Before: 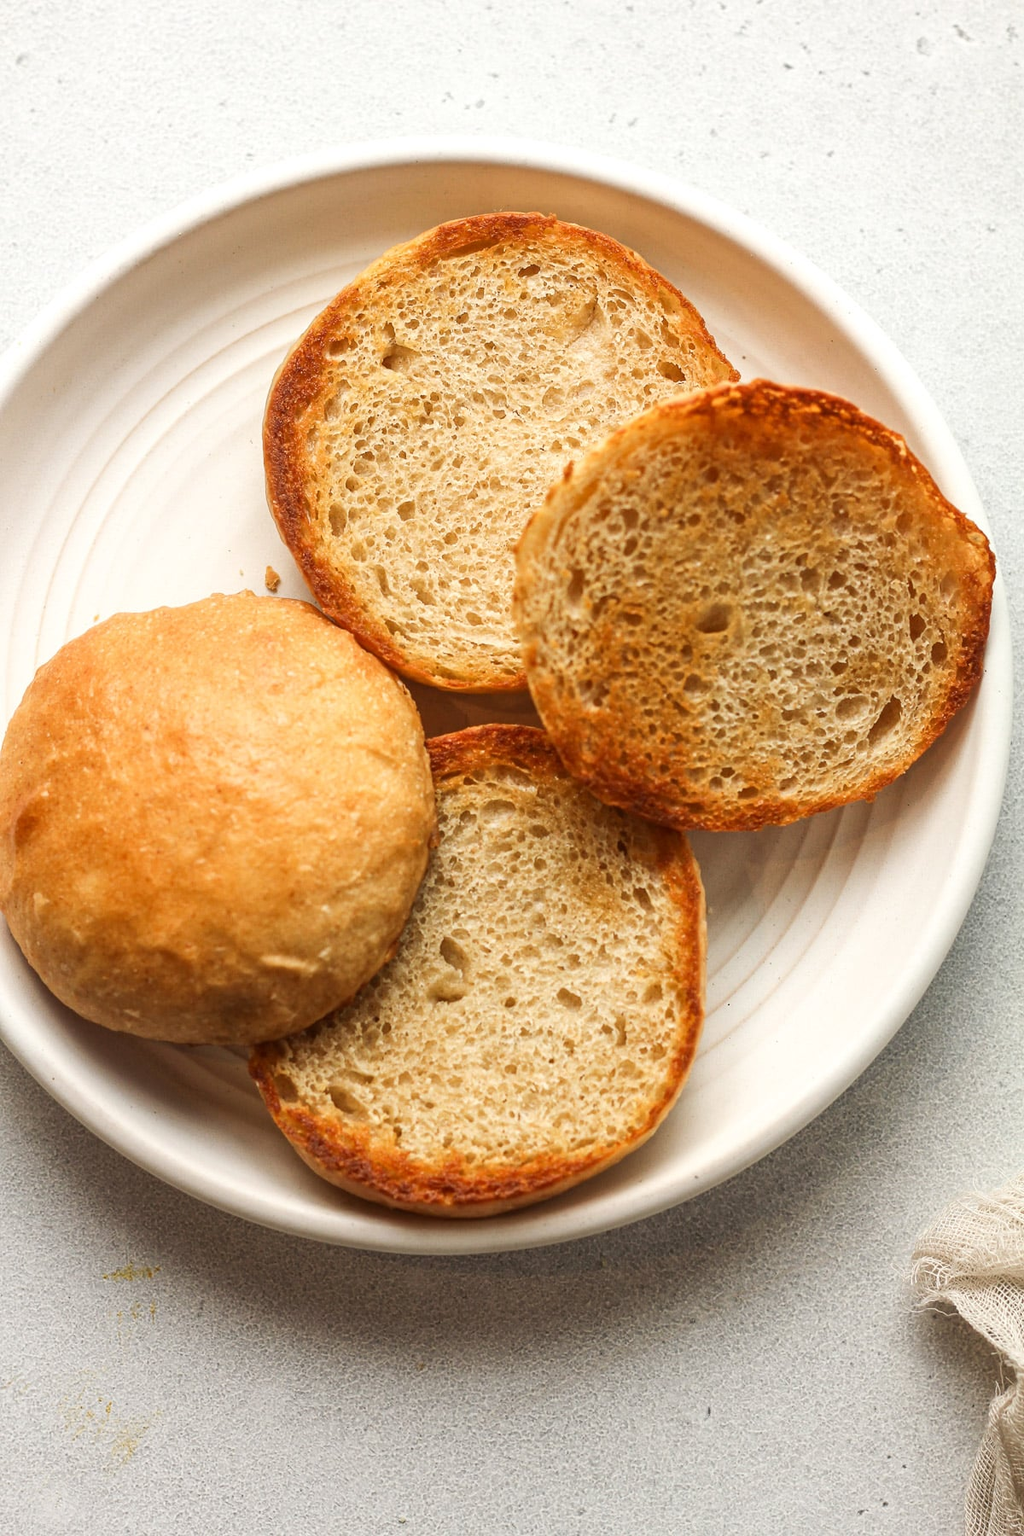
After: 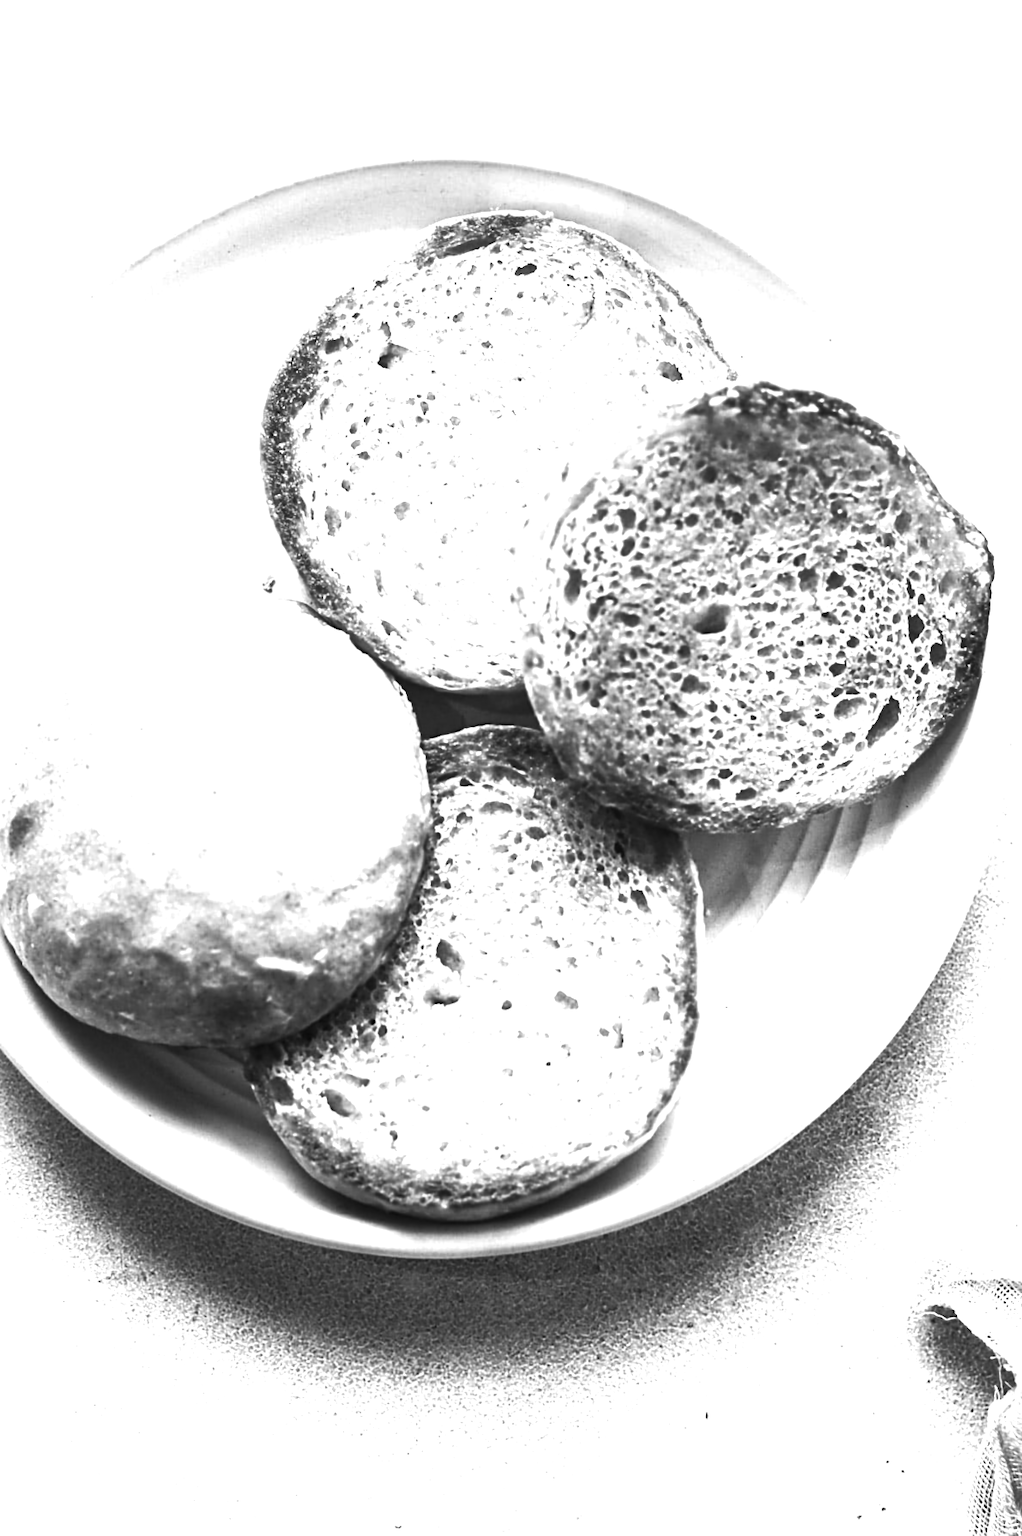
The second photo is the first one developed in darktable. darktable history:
levels: levels [0, 0.352, 0.703]
crop and rotate: left 0.614%, top 0.179%, bottom 0.309%
contrast brightness saturation: brightness -0.02, saturation 0.35
shadows and highlights: radius 125.46, shadows 30.51, highlights -30.51, low approximation 0.01, soften with gaussian
sharpen: on, module defaults
lowpass: radius 0.76, contrast 1.56, saturation 0, unbound 0
